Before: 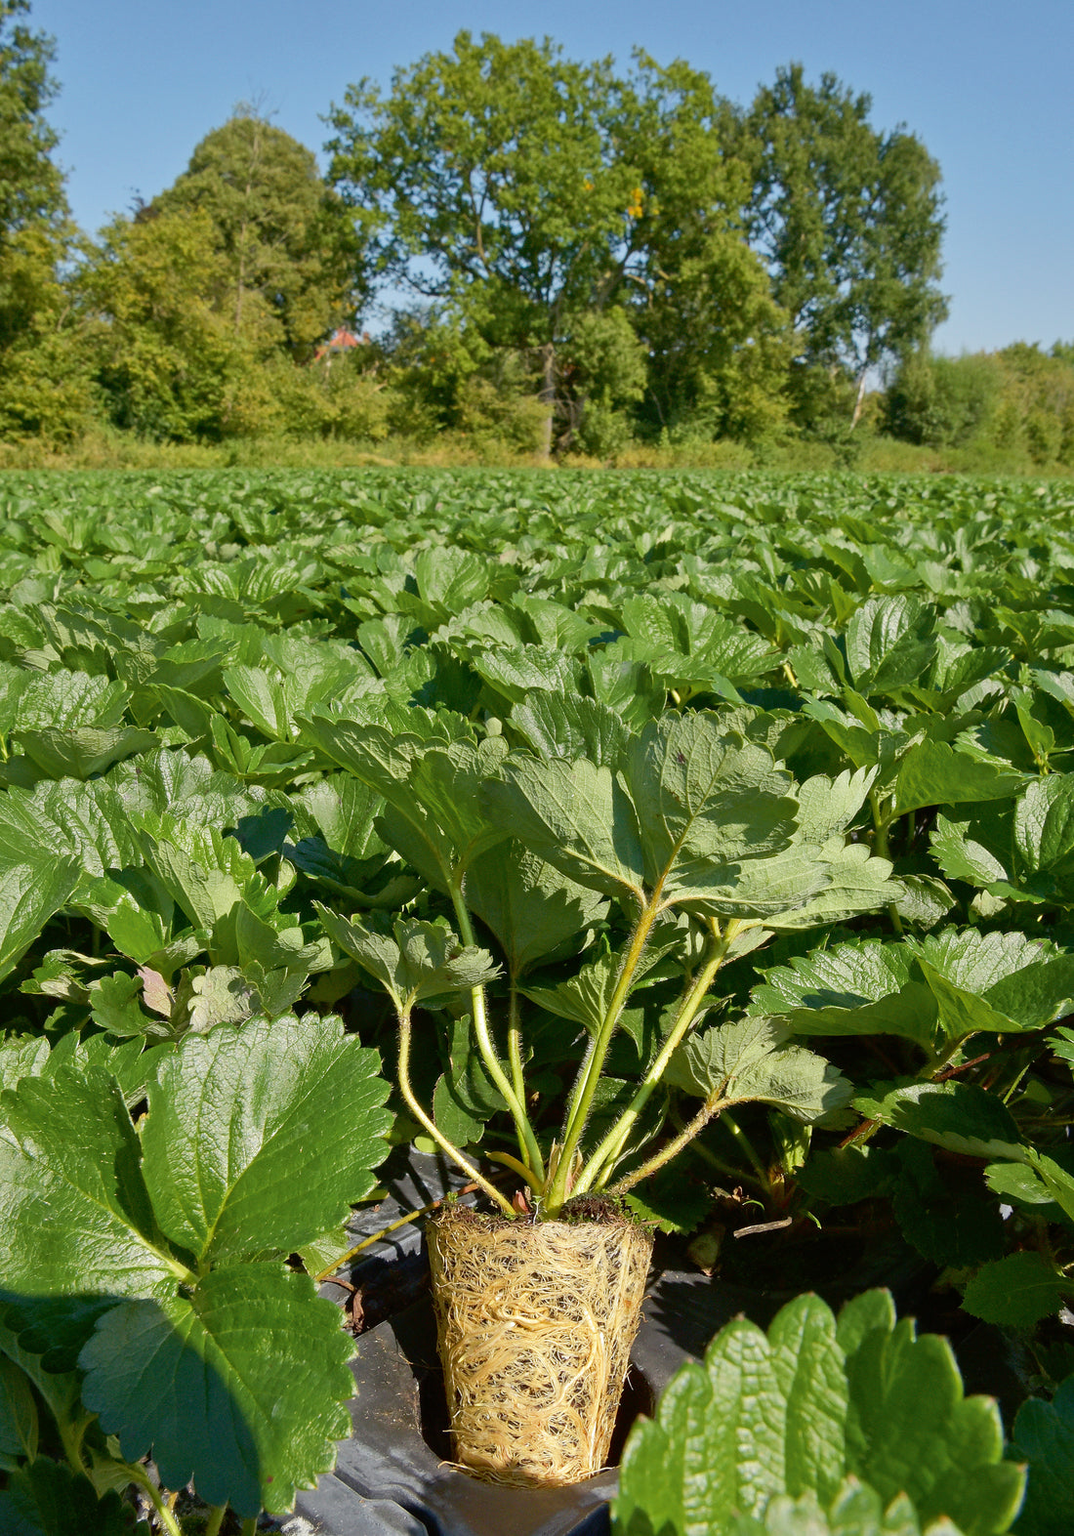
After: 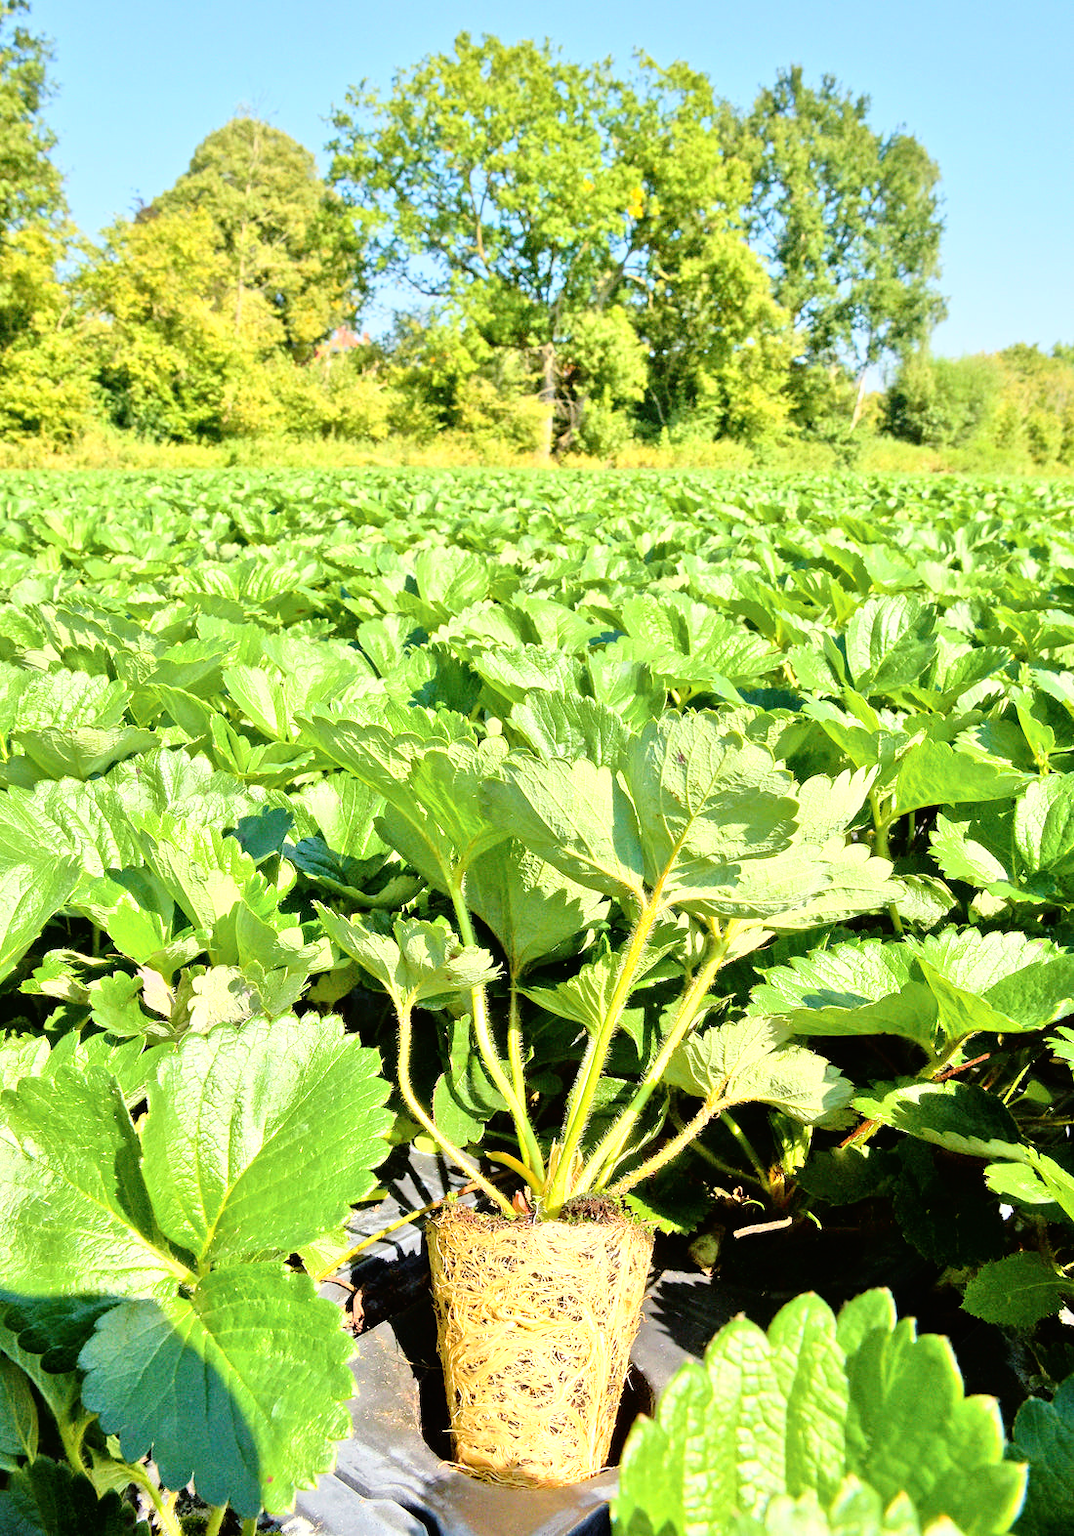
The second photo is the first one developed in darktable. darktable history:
base curve: curves: ch0 [(0, 0) (0.007, 0.004) (0.027, 0.03) (0.046, 0.07) (0.207, 0.54) (0.442, 0.872) (0.673, 0.972) (1, 1)], preserve colors average RGB
tone equalizer: -7 EV 0.158 EV, -6 EV 0.625 EV, -5 EV 1.18 EV, -4 EV 1.3 EV, -3 EV 1.16 EV, -2 EV 0.6 EV, -1 EV 0.152 EV
